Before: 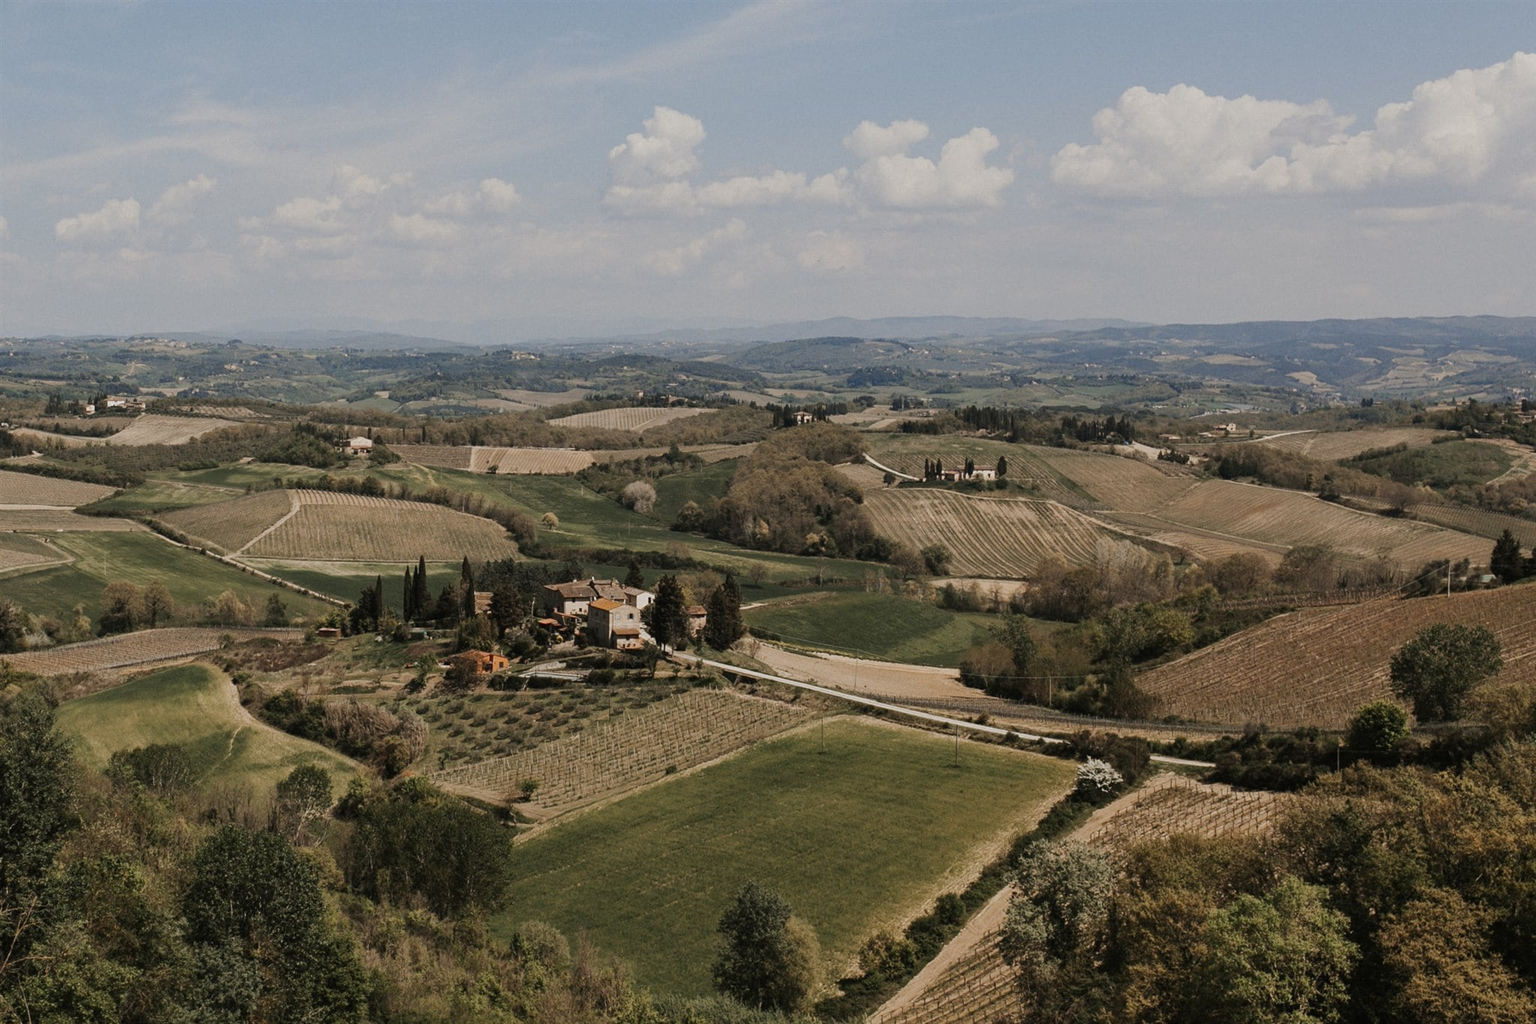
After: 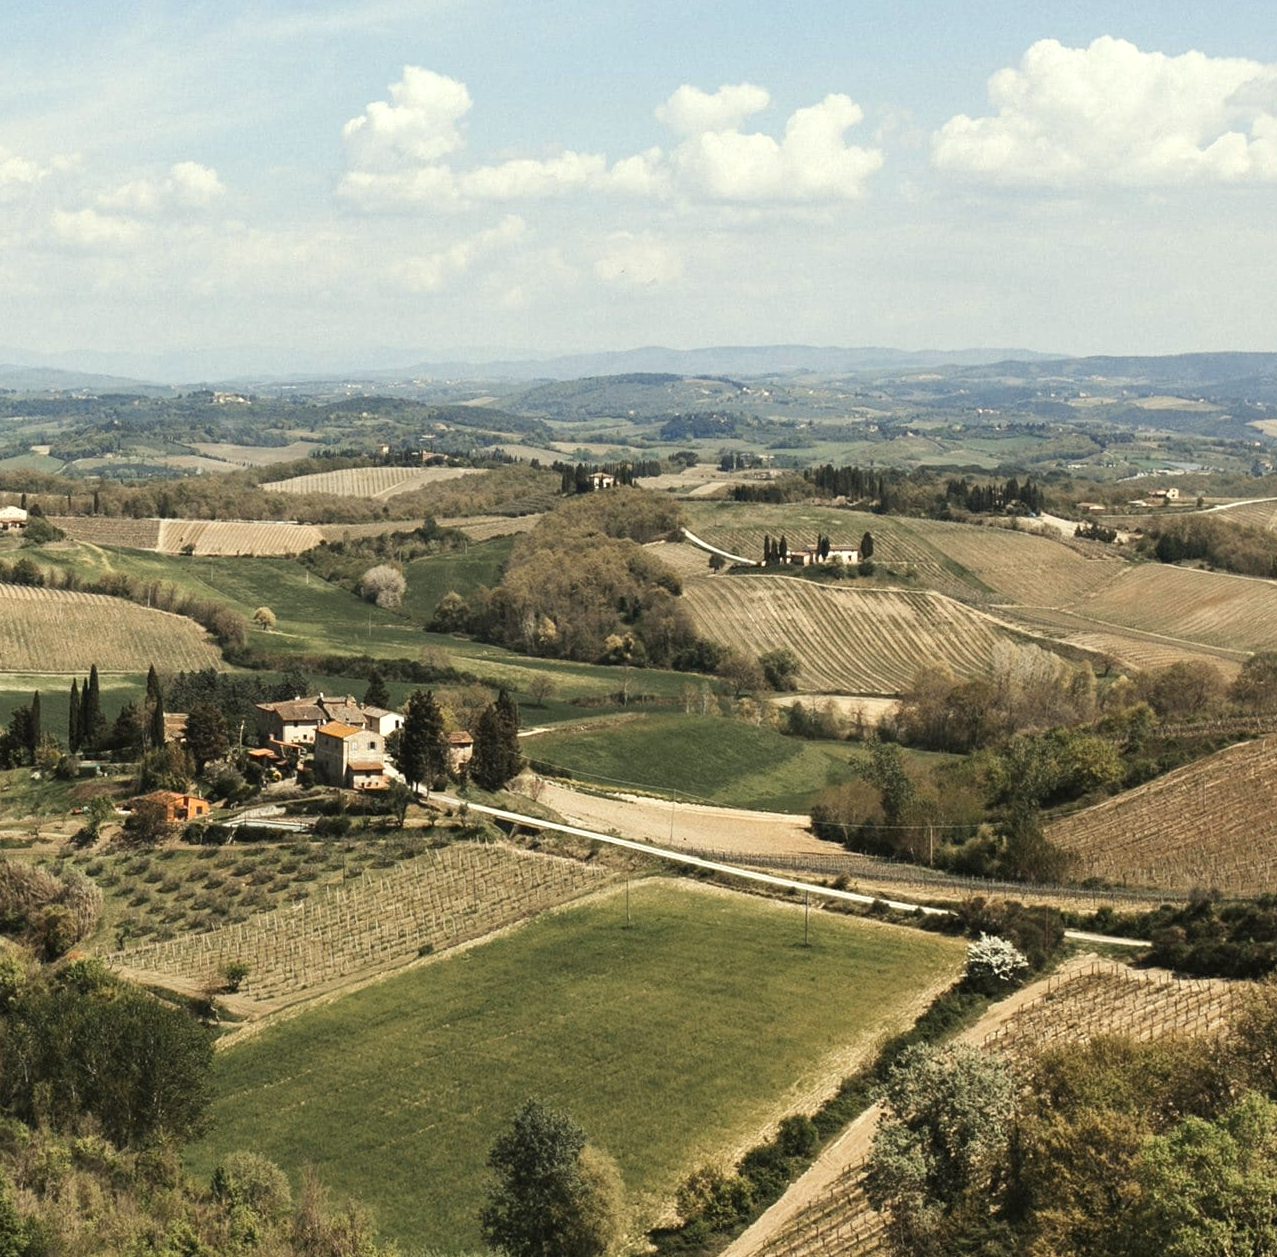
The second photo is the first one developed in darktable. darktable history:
color correction: highlights a* -4.73, highlights b* 5.06, saturation 0.97
crop and rotate: left 22.918%, top 5.629%, right 14.711%, bottom 2.247%
exposure: black level correction 0, exposure 0.9 EV, compensate highlight preservation false
